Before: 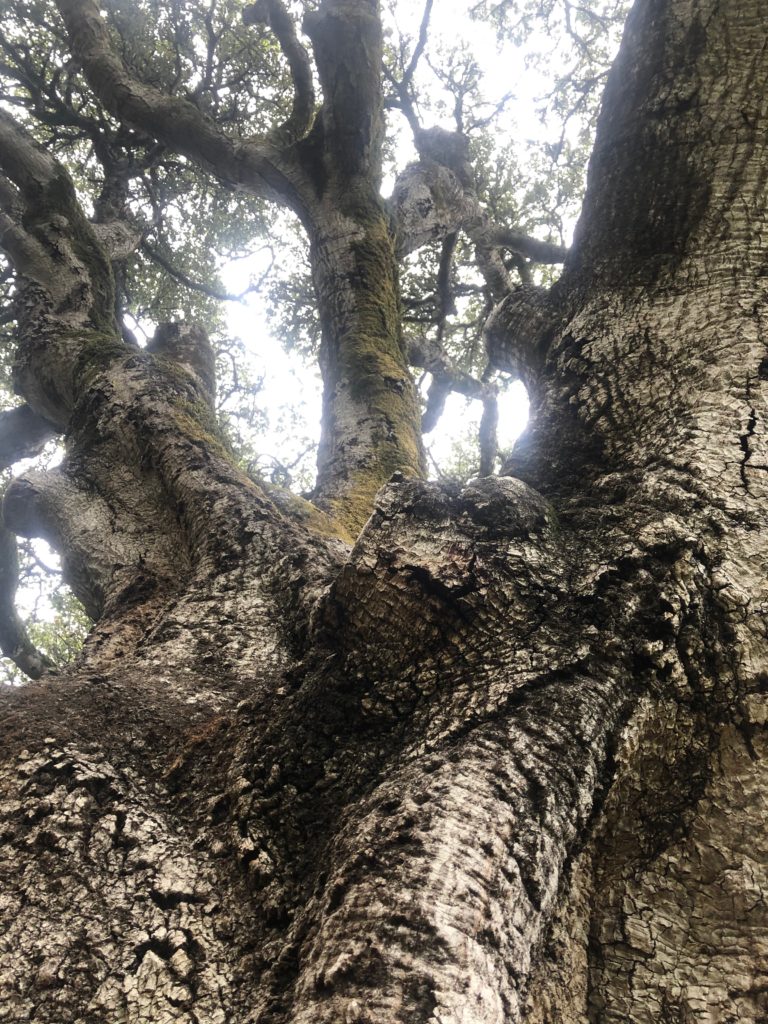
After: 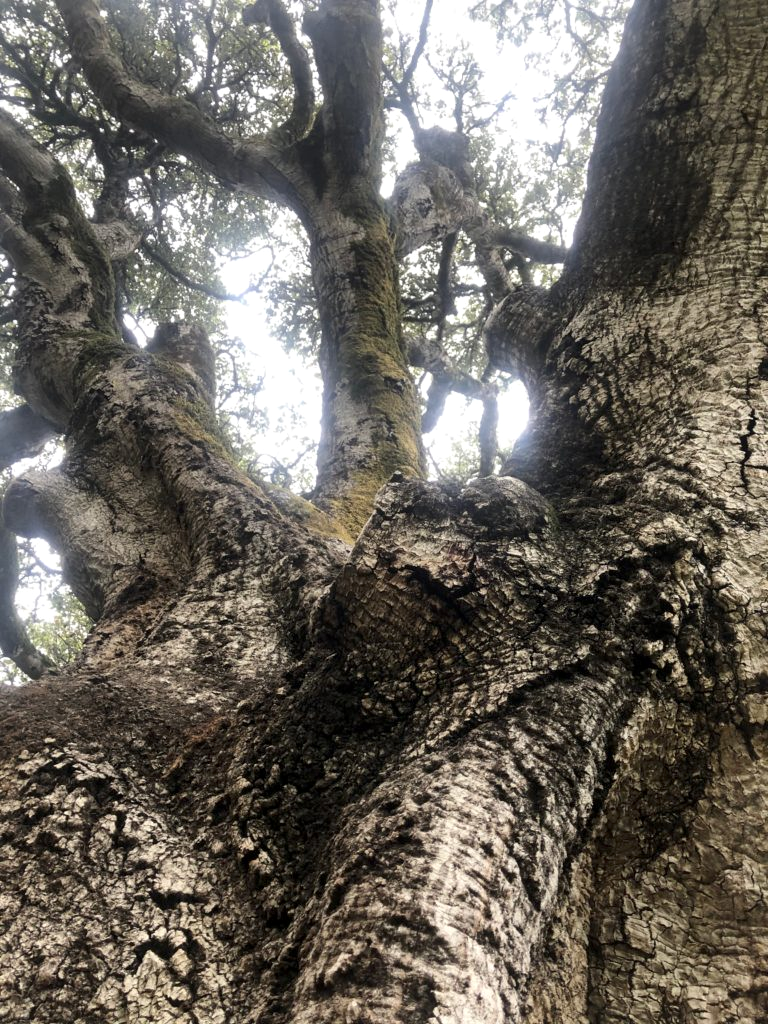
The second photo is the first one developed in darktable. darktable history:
tone equalizer: on, module defaults
local contrast: mode bilateral grid, contrast 20, coarseness 50, detail 130%, midtone range 0.2
